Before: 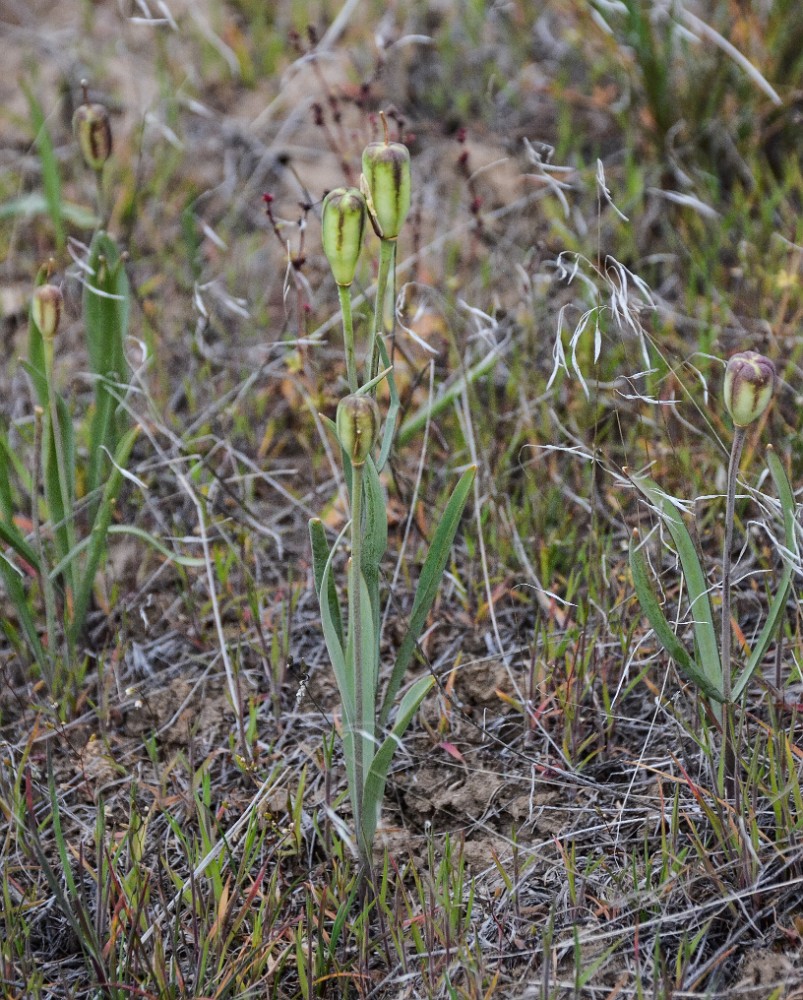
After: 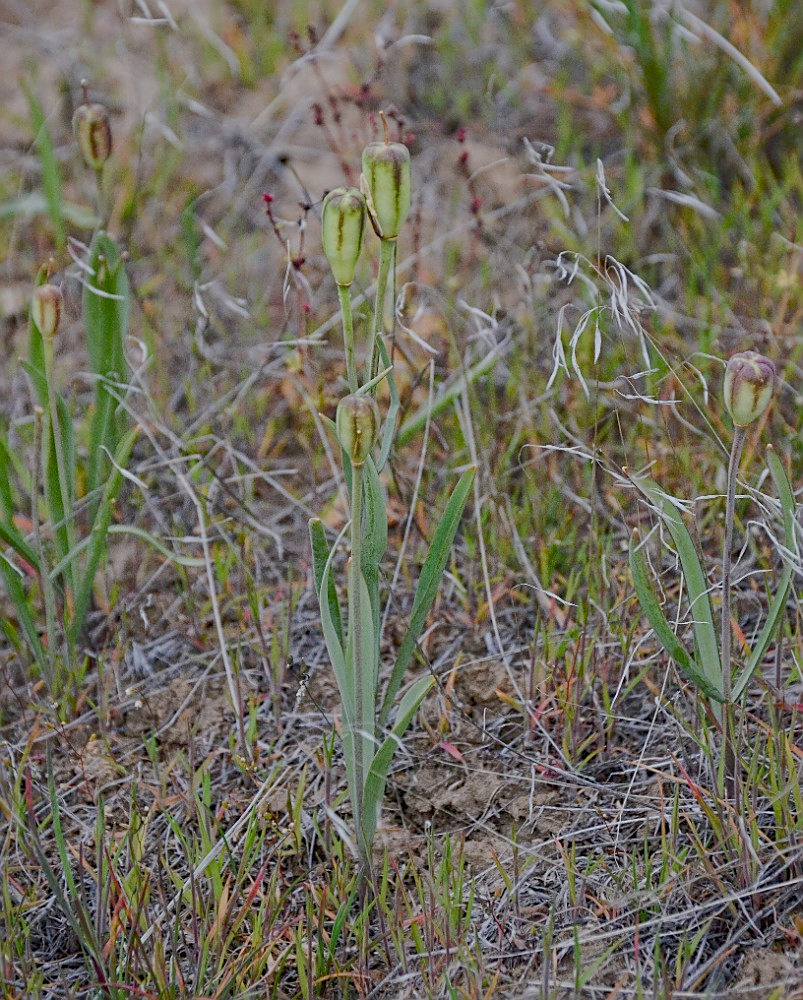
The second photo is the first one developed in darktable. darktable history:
sharpen: on, module defaults
color balance rgb: shadows lift › chroma 1%, shadows lift › hue 113°, highlights gain › chroma 0.2%, highlights gain › hue 333°, perceptual saturation grading › global saturation 20%, perceptual saturation grading › highlights -50%, perceptual saturation grading › shadows 25%, contrast -30%
